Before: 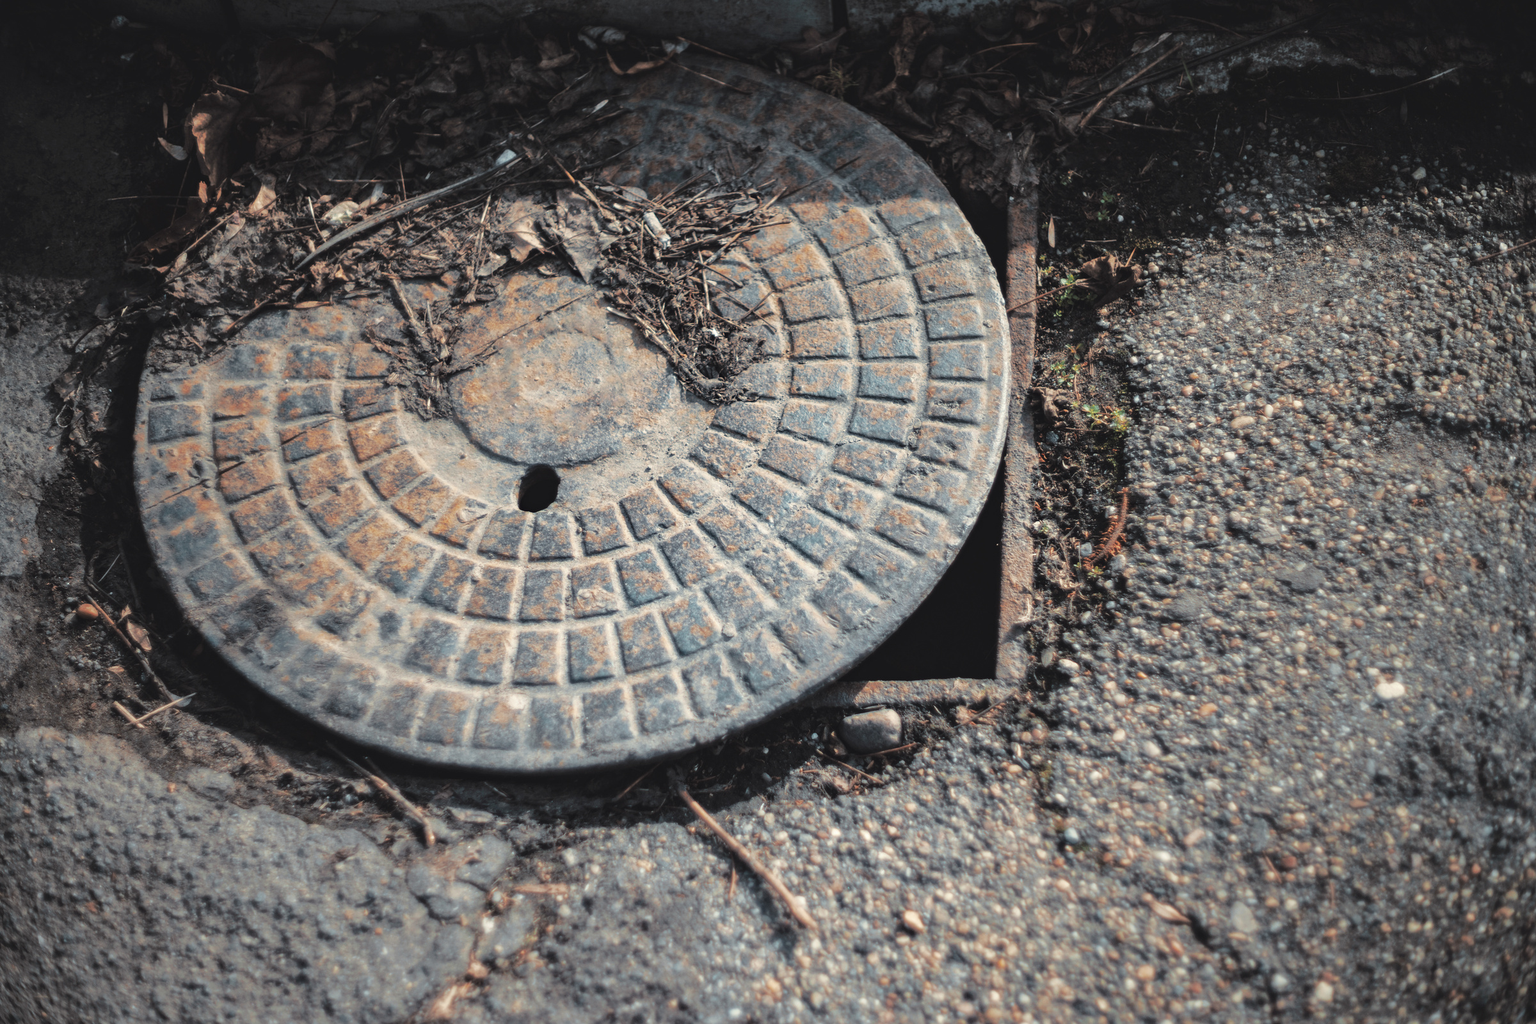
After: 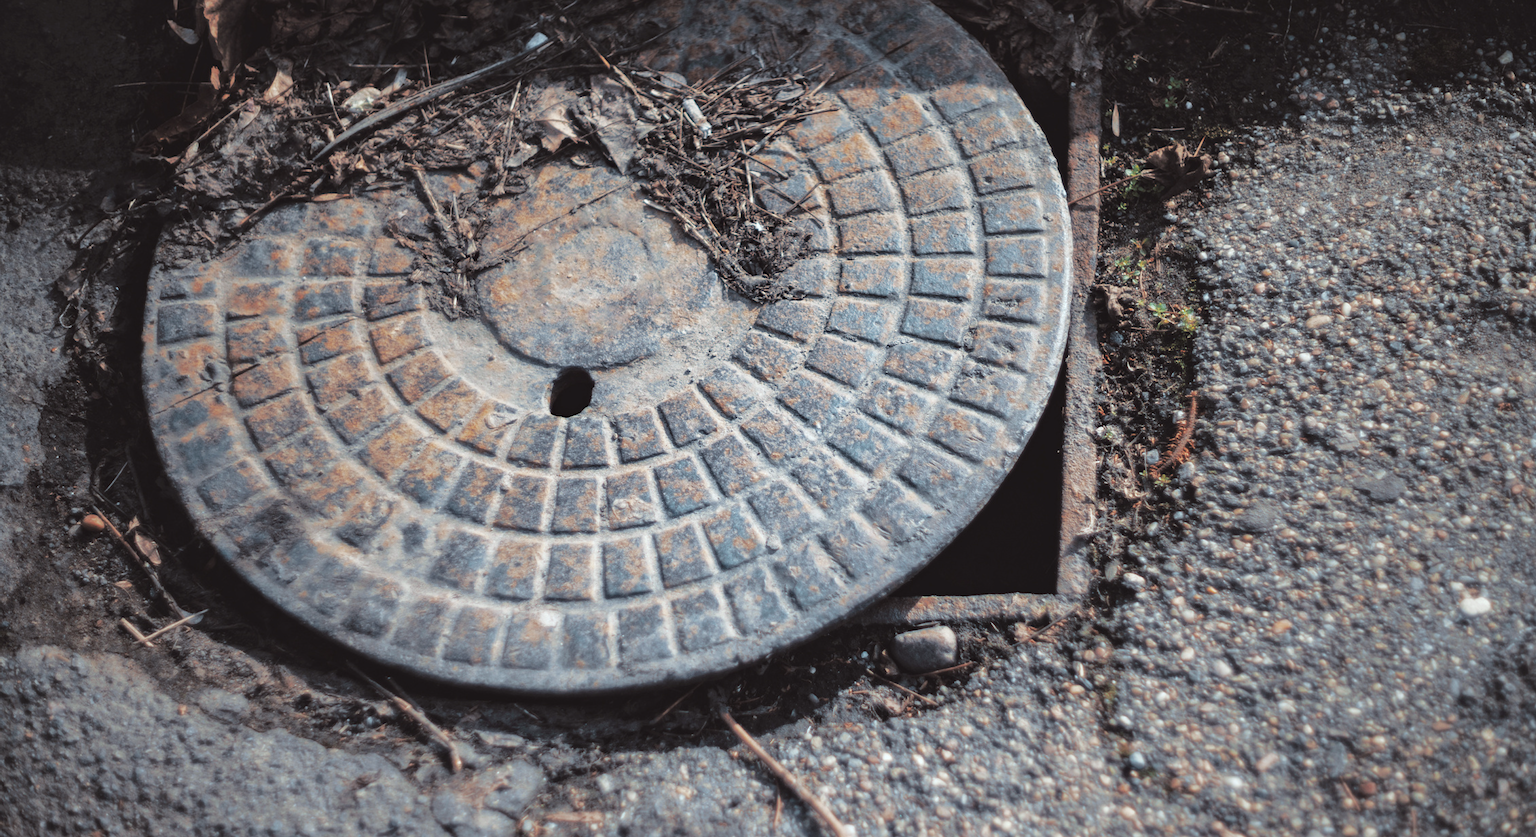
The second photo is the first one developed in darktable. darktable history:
white balance: red 0.984, blue 1.059
color correction: highlights a* -2.73, highlights b* -2.09, shadows a* 2.41, shadows b* 2.73
crop and rotate: angle 0.03°, top 11.643%, right 5.651%, bottom 11.189%
